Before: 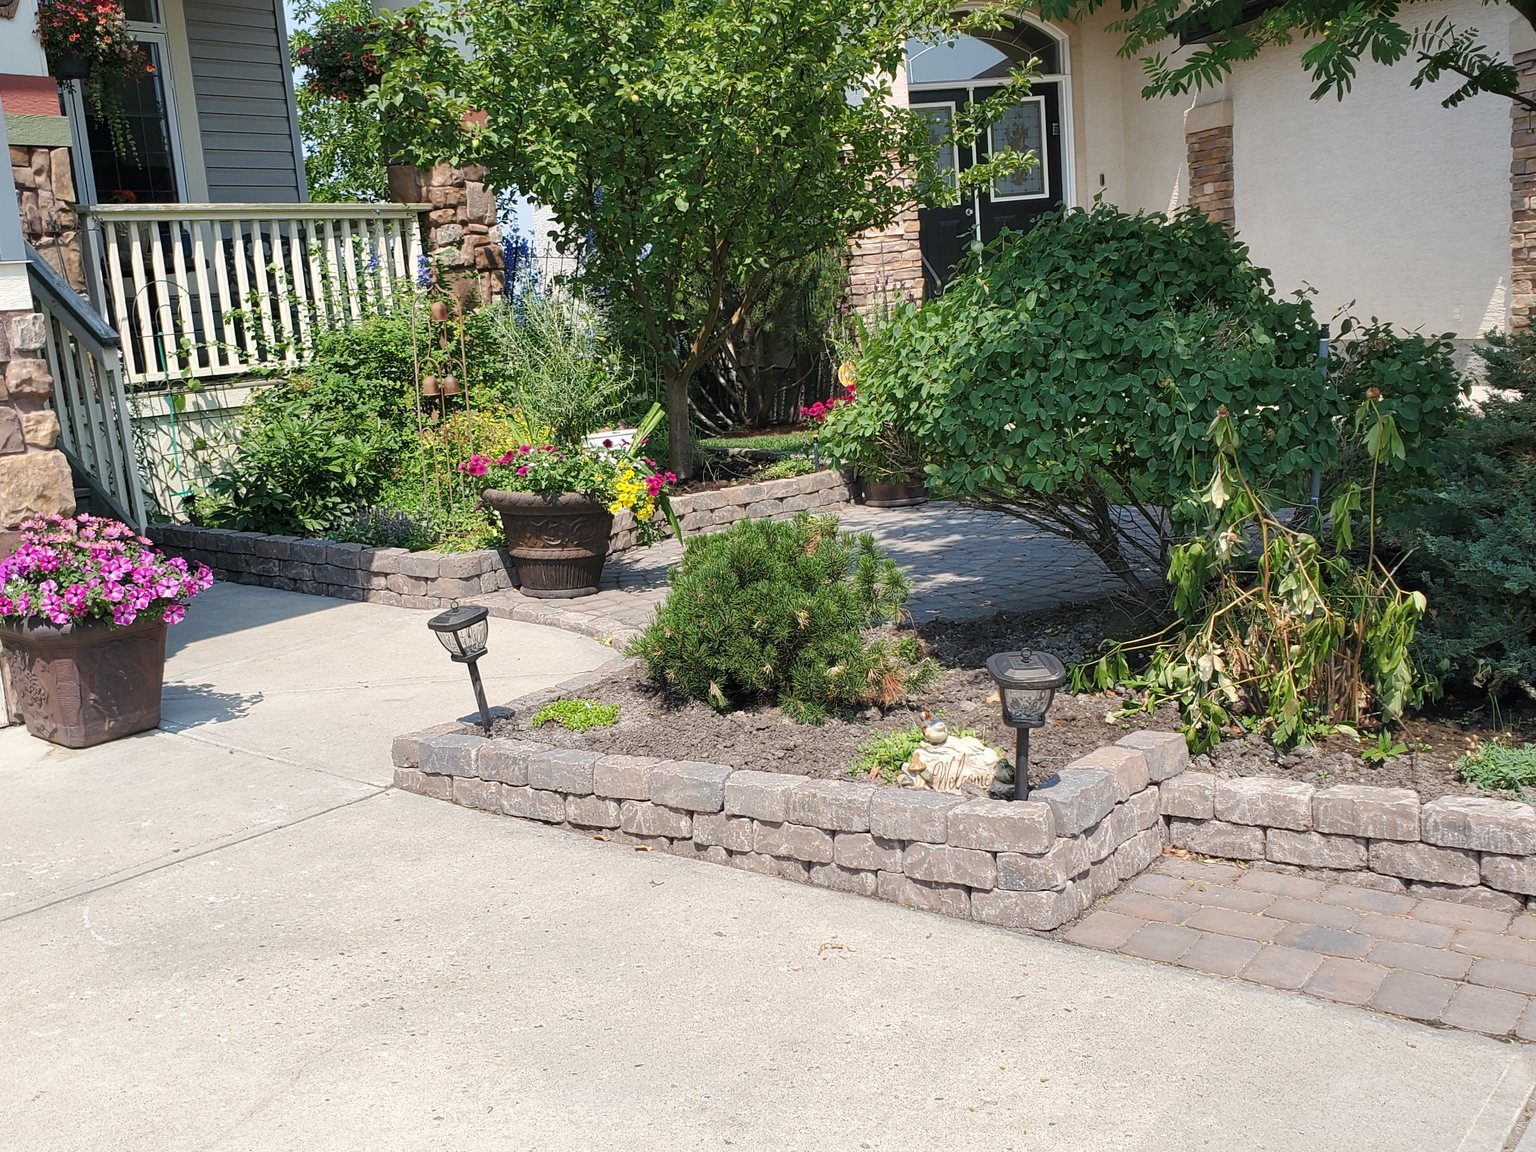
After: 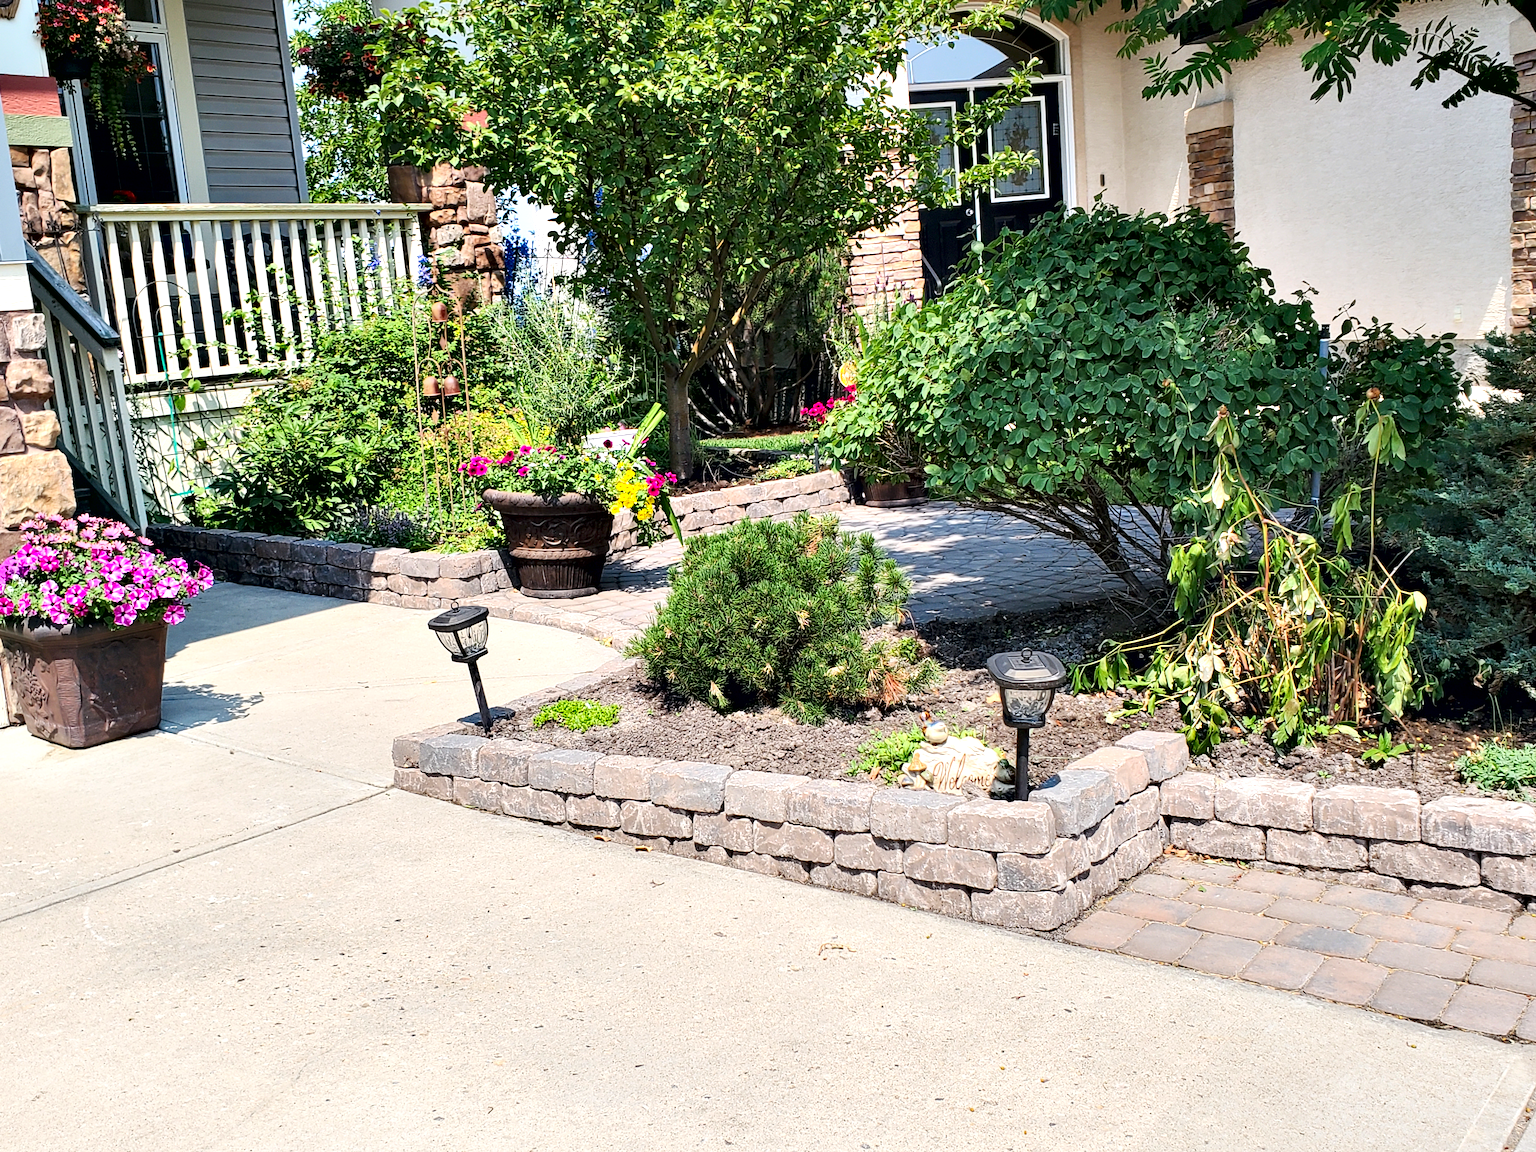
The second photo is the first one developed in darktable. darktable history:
contrast brightness saturation: contrast 0.2, brightness 0.16, saturation 0.22
contrast equalizer: octaves 7, y [[0.6 ×6], [0.55 ×6], [0 ×6], [0 ×6], [0 ×6]]
